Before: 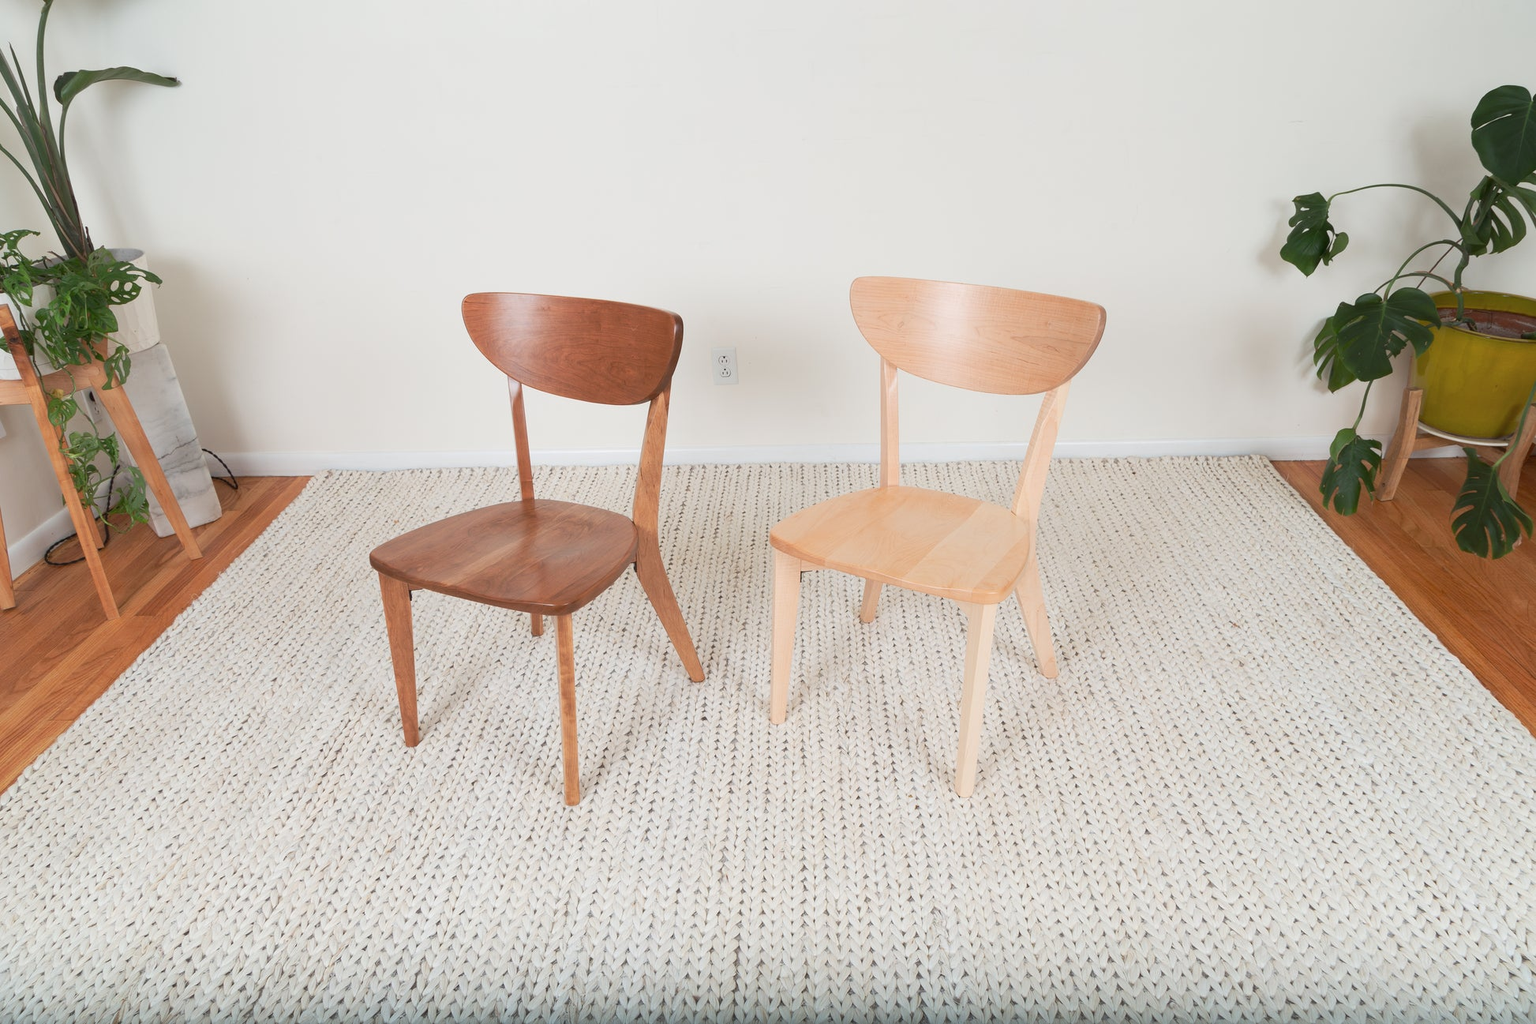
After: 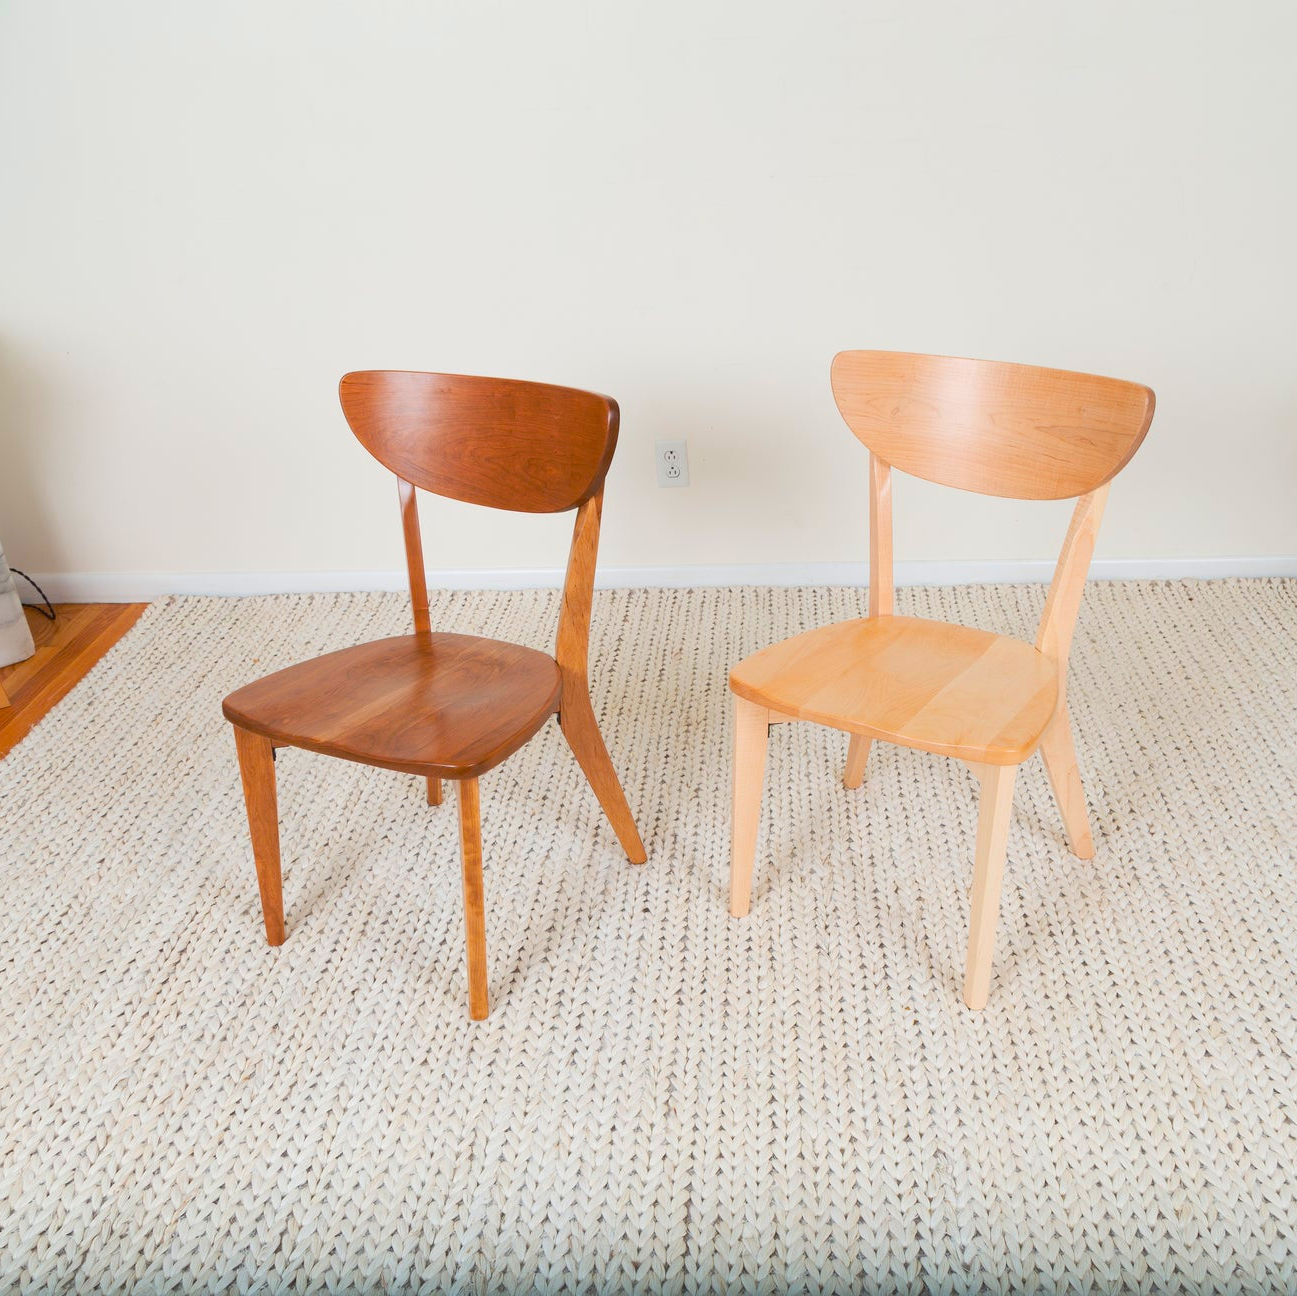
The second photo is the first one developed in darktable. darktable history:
crop and rotate: left 12.648%, right 20.685%
color balance rgb: linear chroma grading › global chroma 15%, perceptual saturation grading › global saturation 30%
